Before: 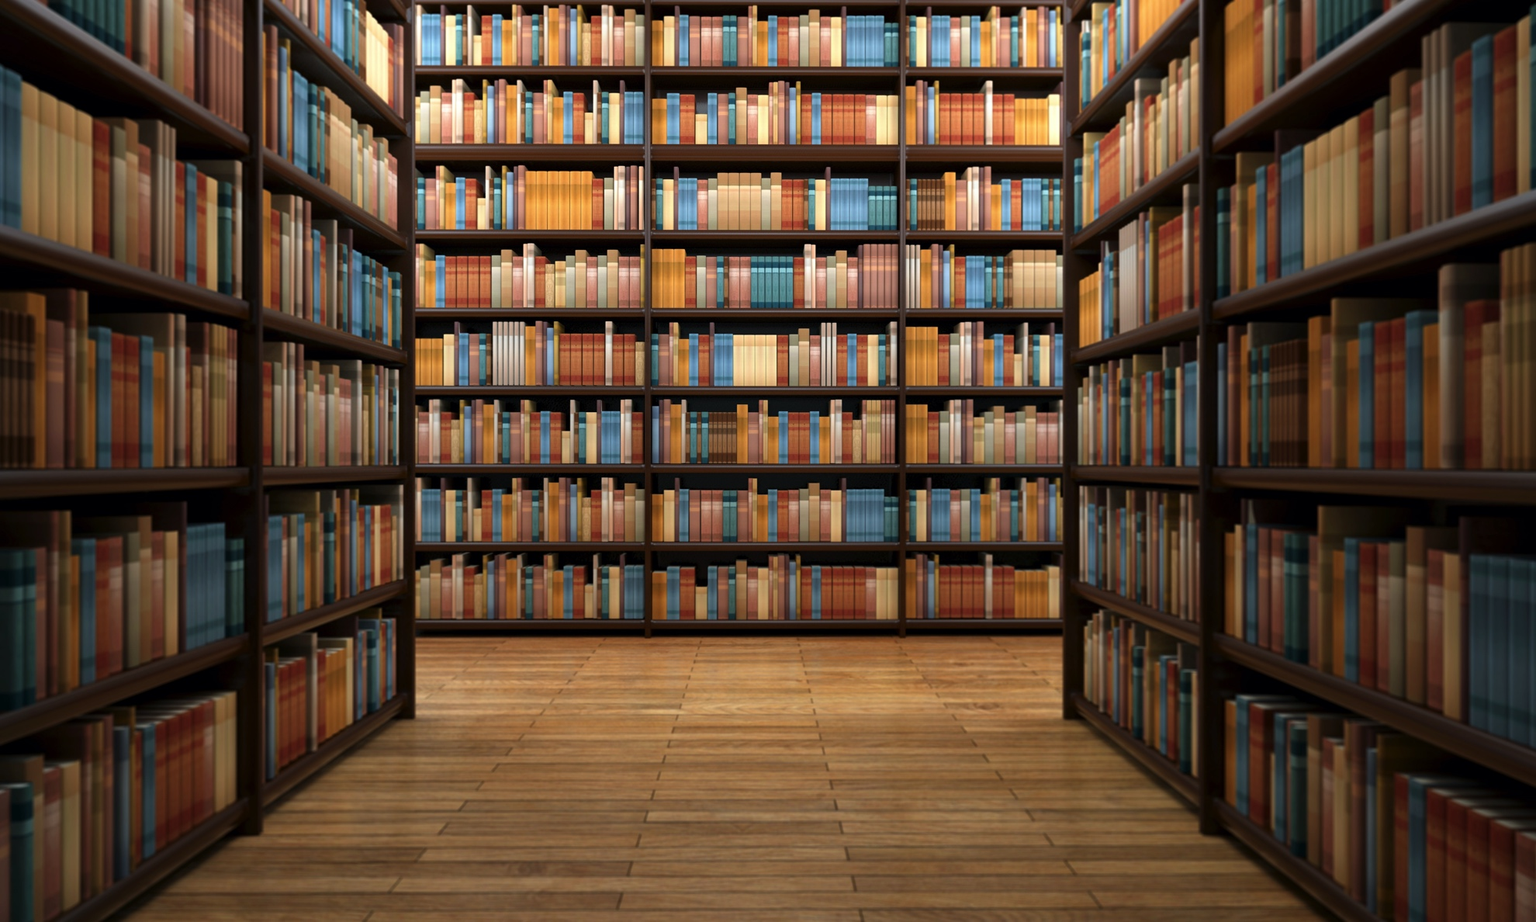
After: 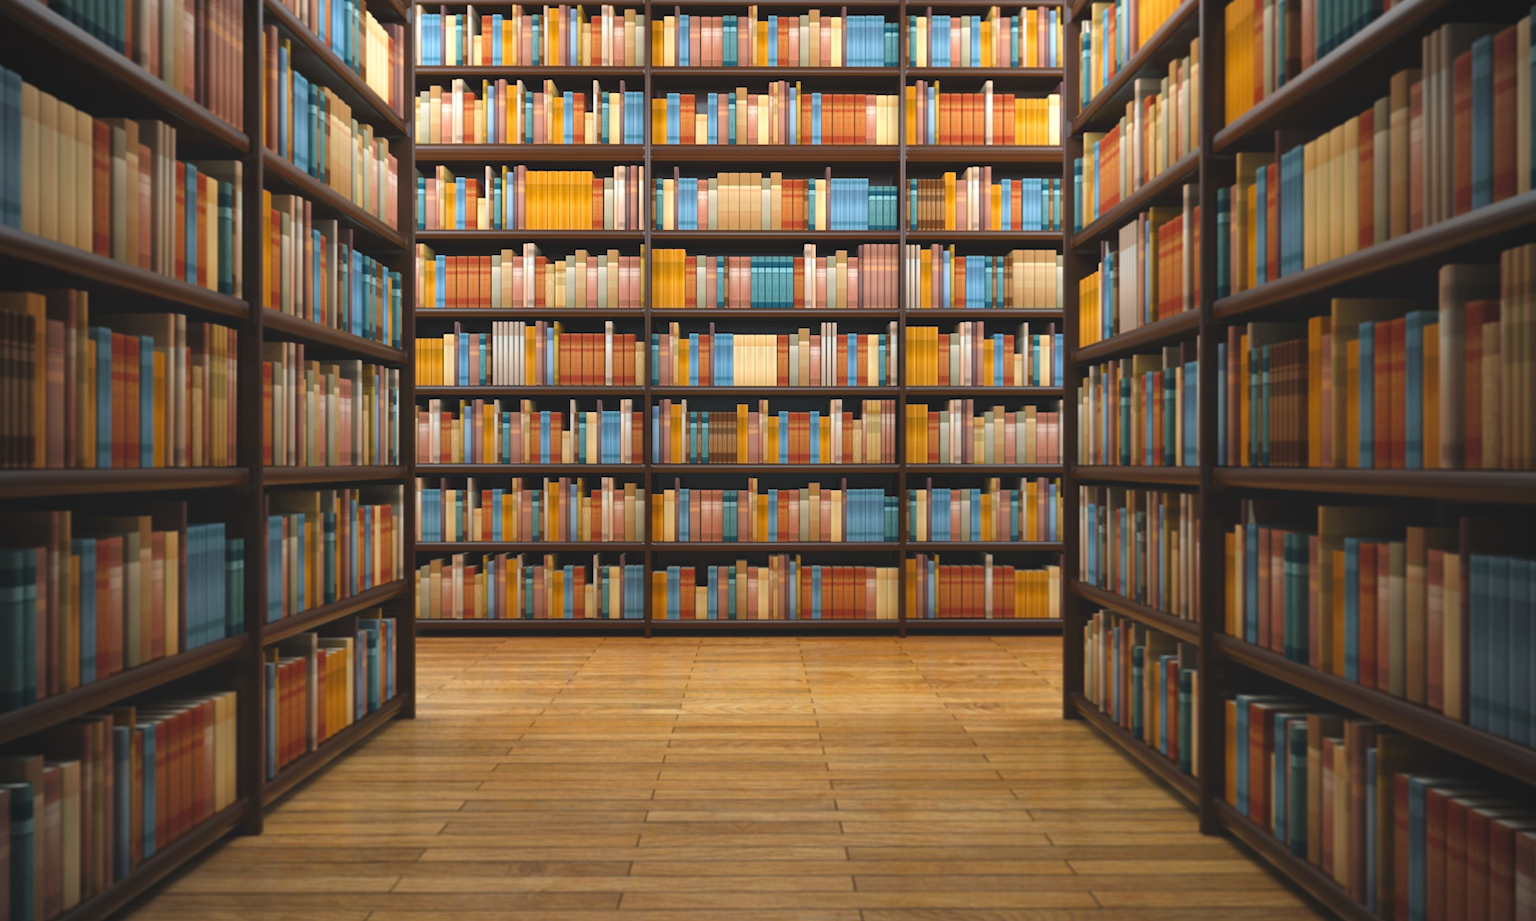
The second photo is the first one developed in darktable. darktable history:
vignetting: on, module defaults
color balance rgb: global offset › luminance 1.485%, perceptual saturation grading › global saturation 25.433%
